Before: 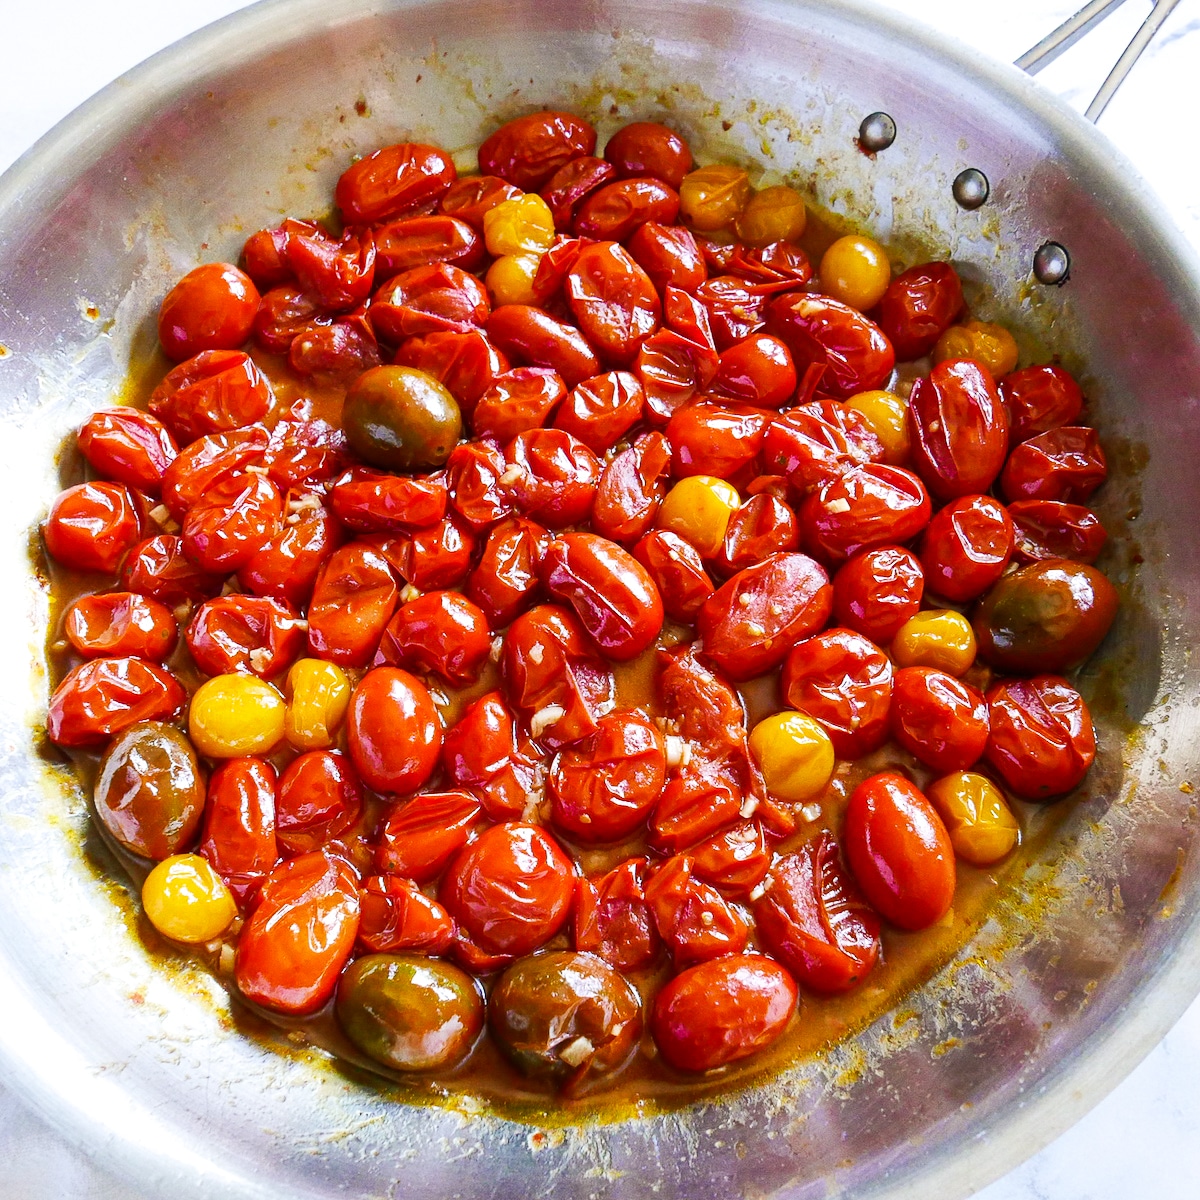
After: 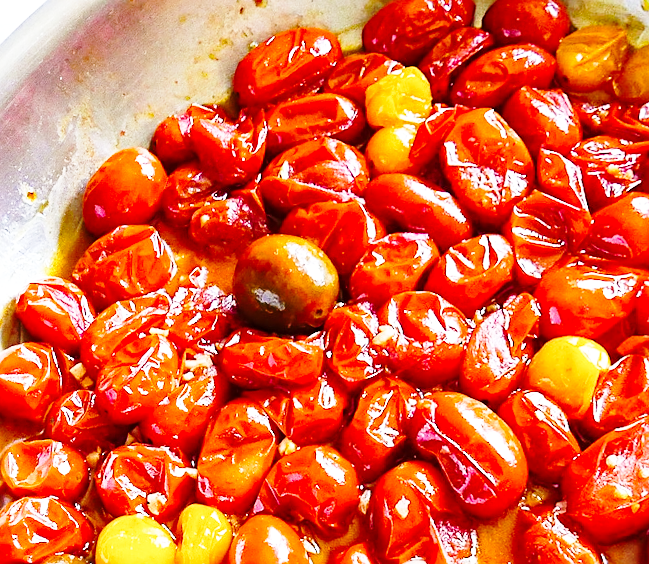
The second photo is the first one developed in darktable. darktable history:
base curve: curves: ch0 [(0, 0) (0.032, 0.037) (0.105, 0.228) (0.435, 0.76) (0.856, 0.983) (1, 1)], preserve colors none
rotate and perspective: rotation 1.69°, lens shift (vertical) -0.023, lens shift (horizontal) -0.291, crop left 0.025, crop right 0.988, crop top 0.092, crop bottom 0.842
crop and rotate: left 3.047%, top 7.509%, right 42.236%, bottom 37.598%
sharpen: on, module defaults
